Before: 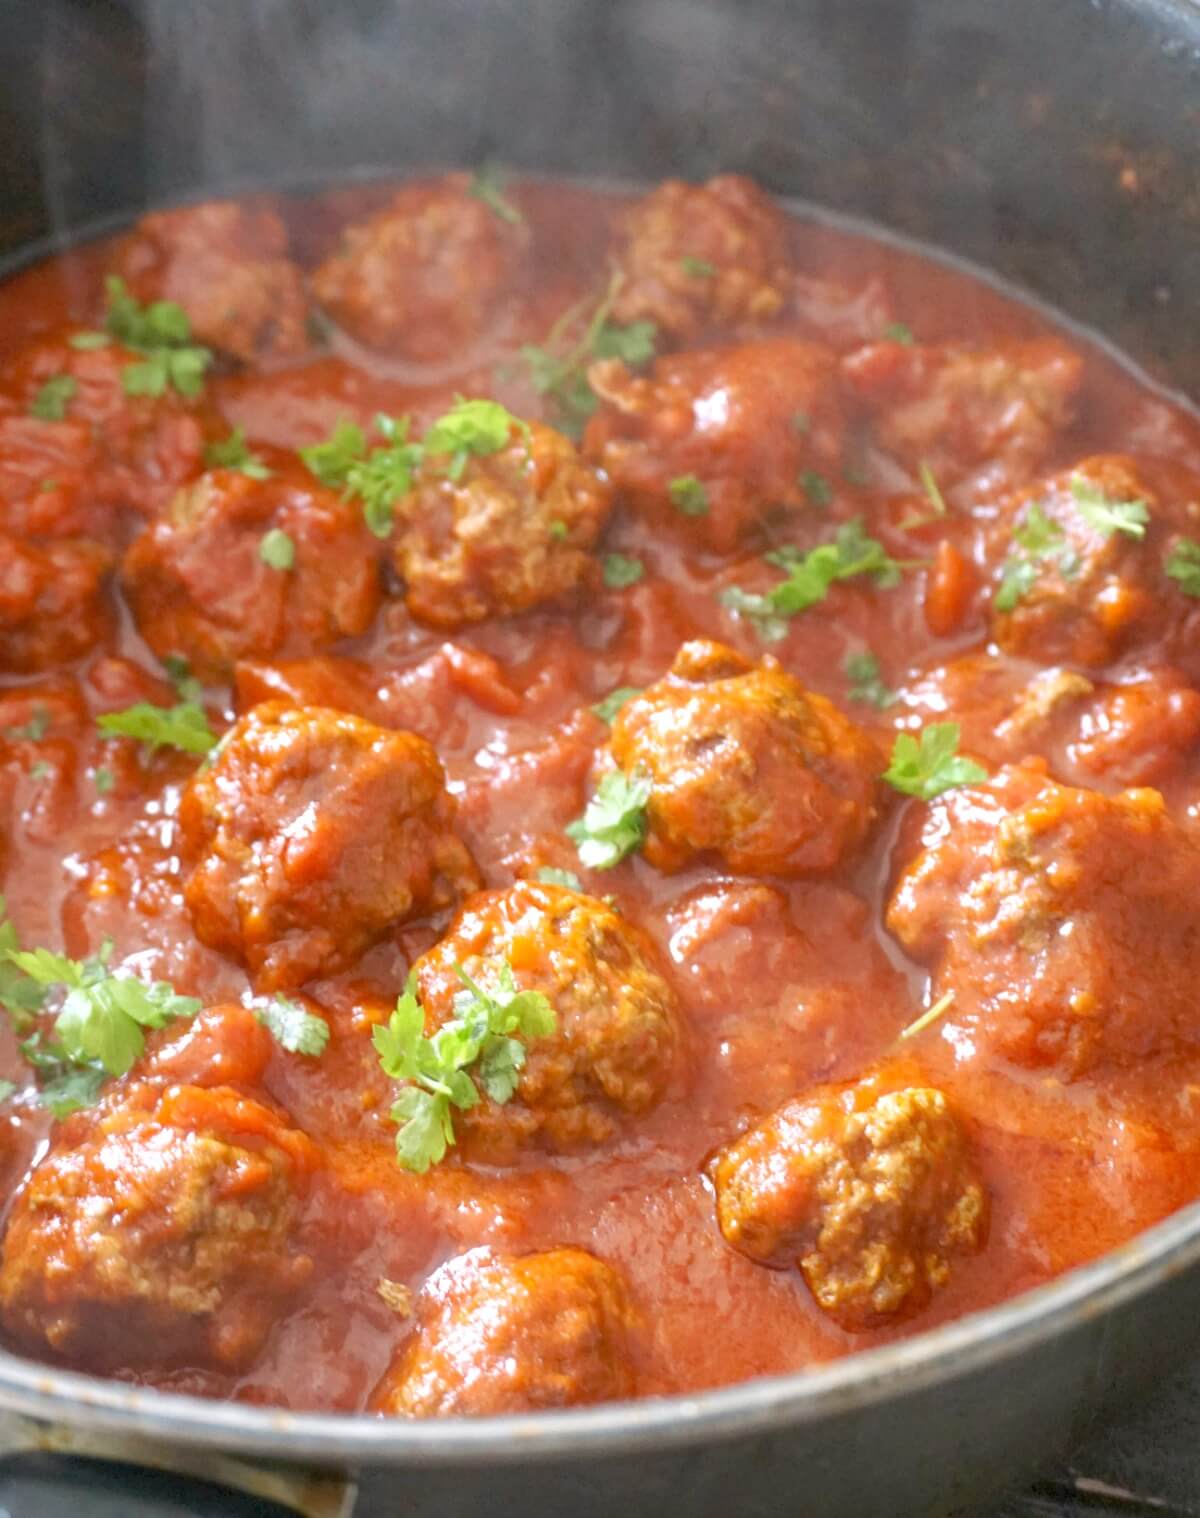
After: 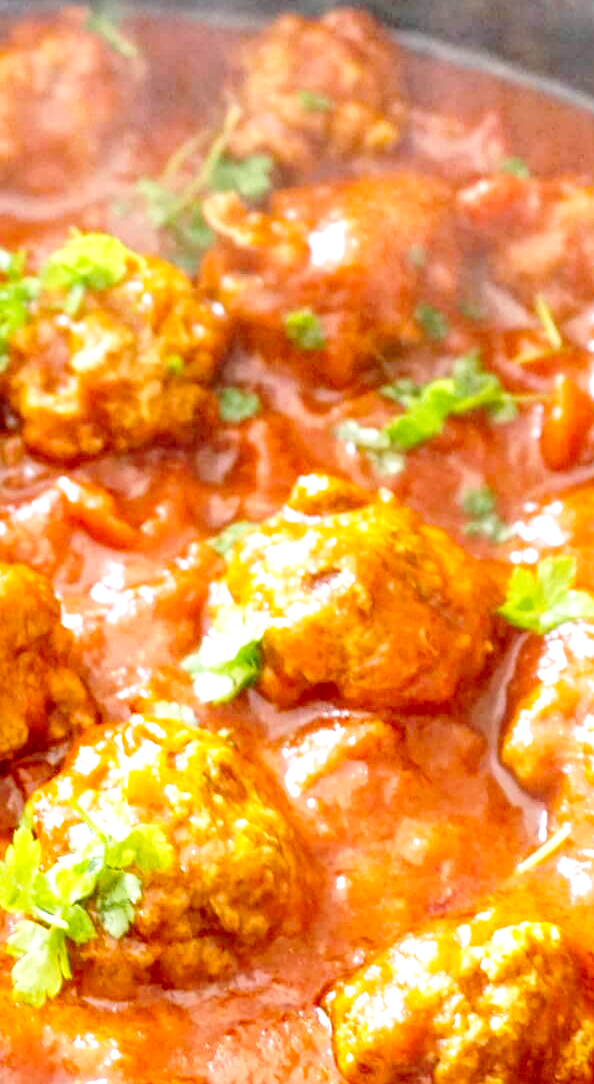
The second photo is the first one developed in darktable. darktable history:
local contrast: detail 130%
color balance rgb: perceptual saturation grading › global saturation 20%, global vibrance 10%
base curve: curves: ch0 [(0, 0) (0.028, 0.03) (0.121, 0.232) (0.46, 0.748) (0.859, 0.968) (1, 1)], preserve colors none
crop: left 32.075%, top 10.976%, right 18.355%, bottom 17.596%
contrast equalizer: octaves 7, y [[0.6 ×6], [0.55 ×6], [0 ×6], [0 ×6], [0 ×6]], mix 0.3
